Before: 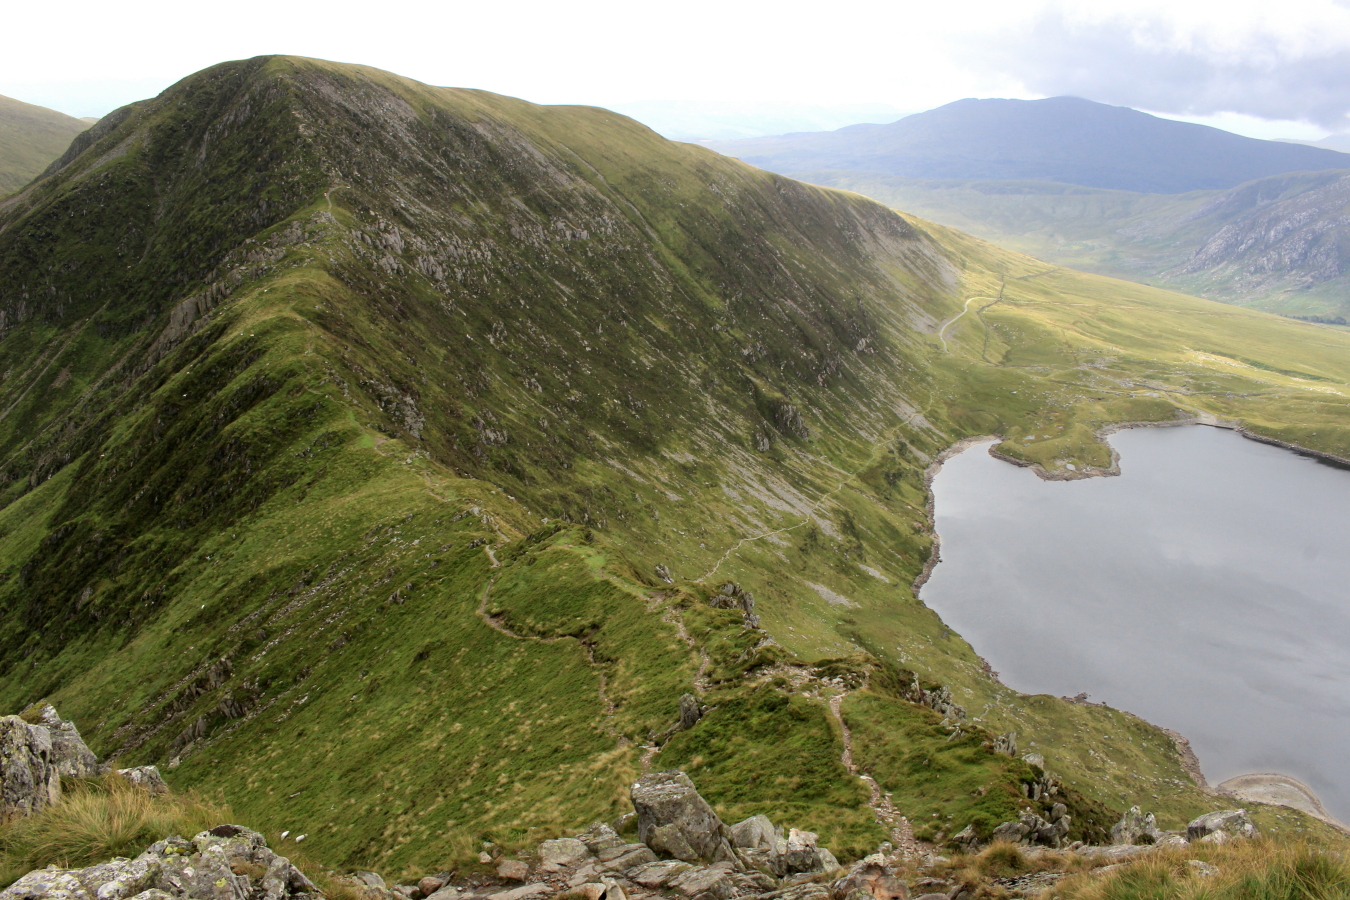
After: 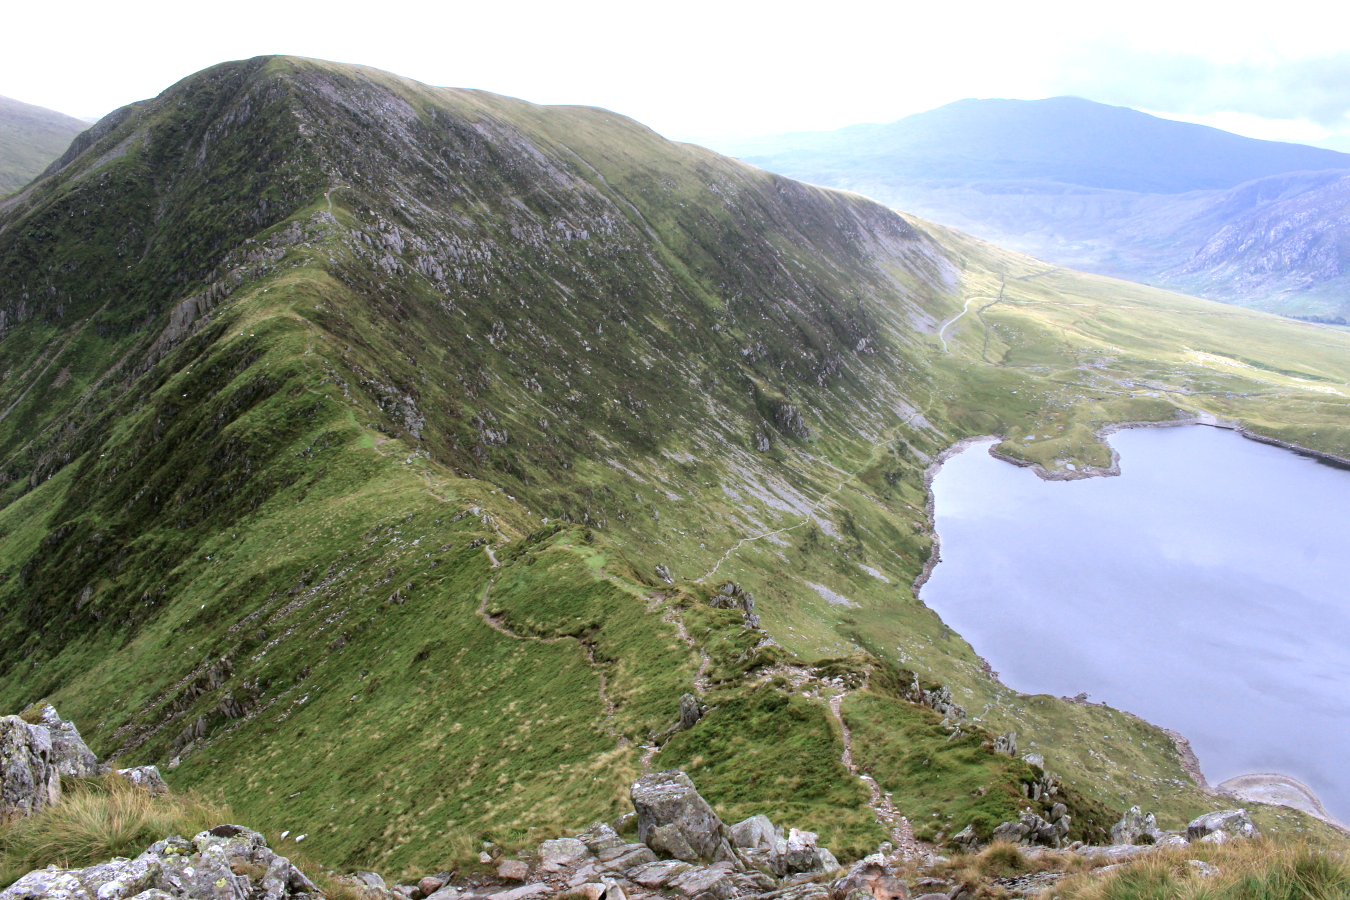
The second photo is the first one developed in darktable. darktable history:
color calibration: gray › normalize channels true, illuminant as shot in camera, x 0.379, y 0.396, temperature 4142.65 K, gamut compression 0.028
exposure: black level correction 0, exposure 0.499 EV, compensate highlight preservation false
